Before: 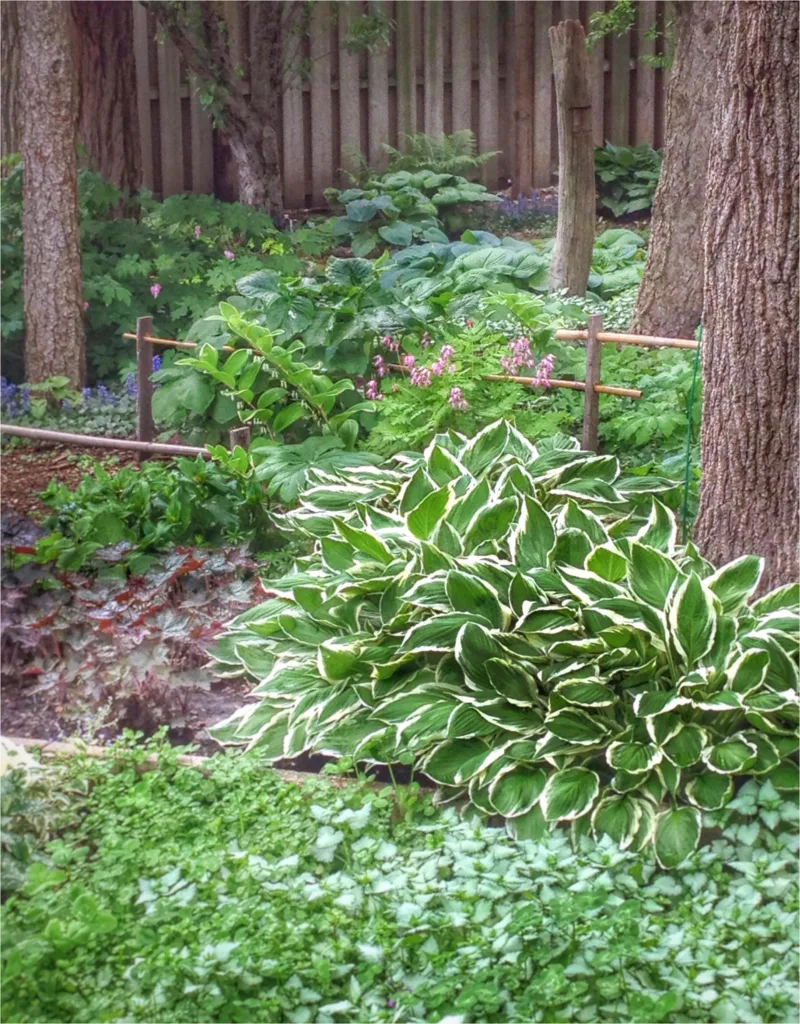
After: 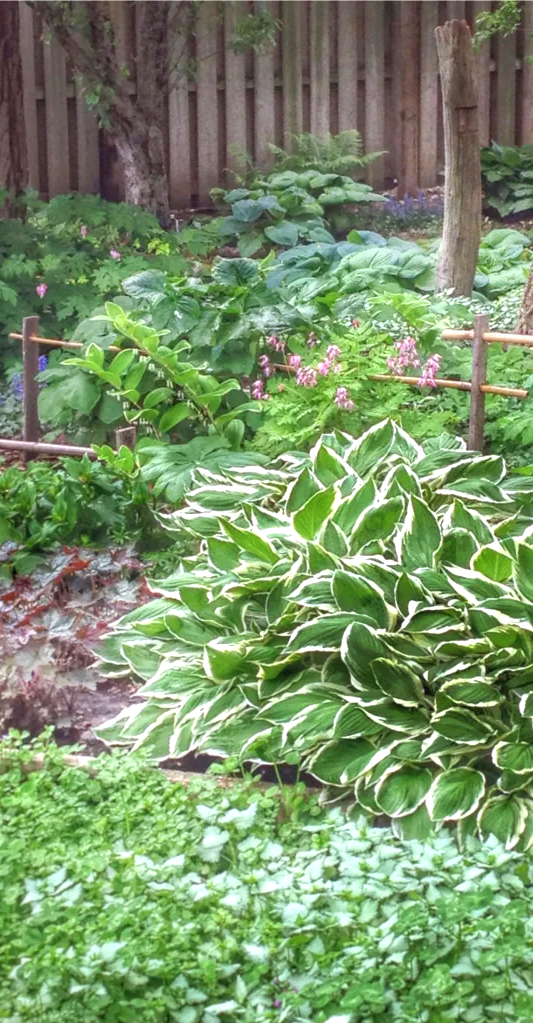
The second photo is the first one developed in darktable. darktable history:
crop and rotate: left 14.288%, right 19.031%
exposure: exposure 0.298 EV, compensate highlight preservation false
shadows and highlights: shadows 11.03, white point adjustment 1.12, highlights -1.77, soften with gaussian
